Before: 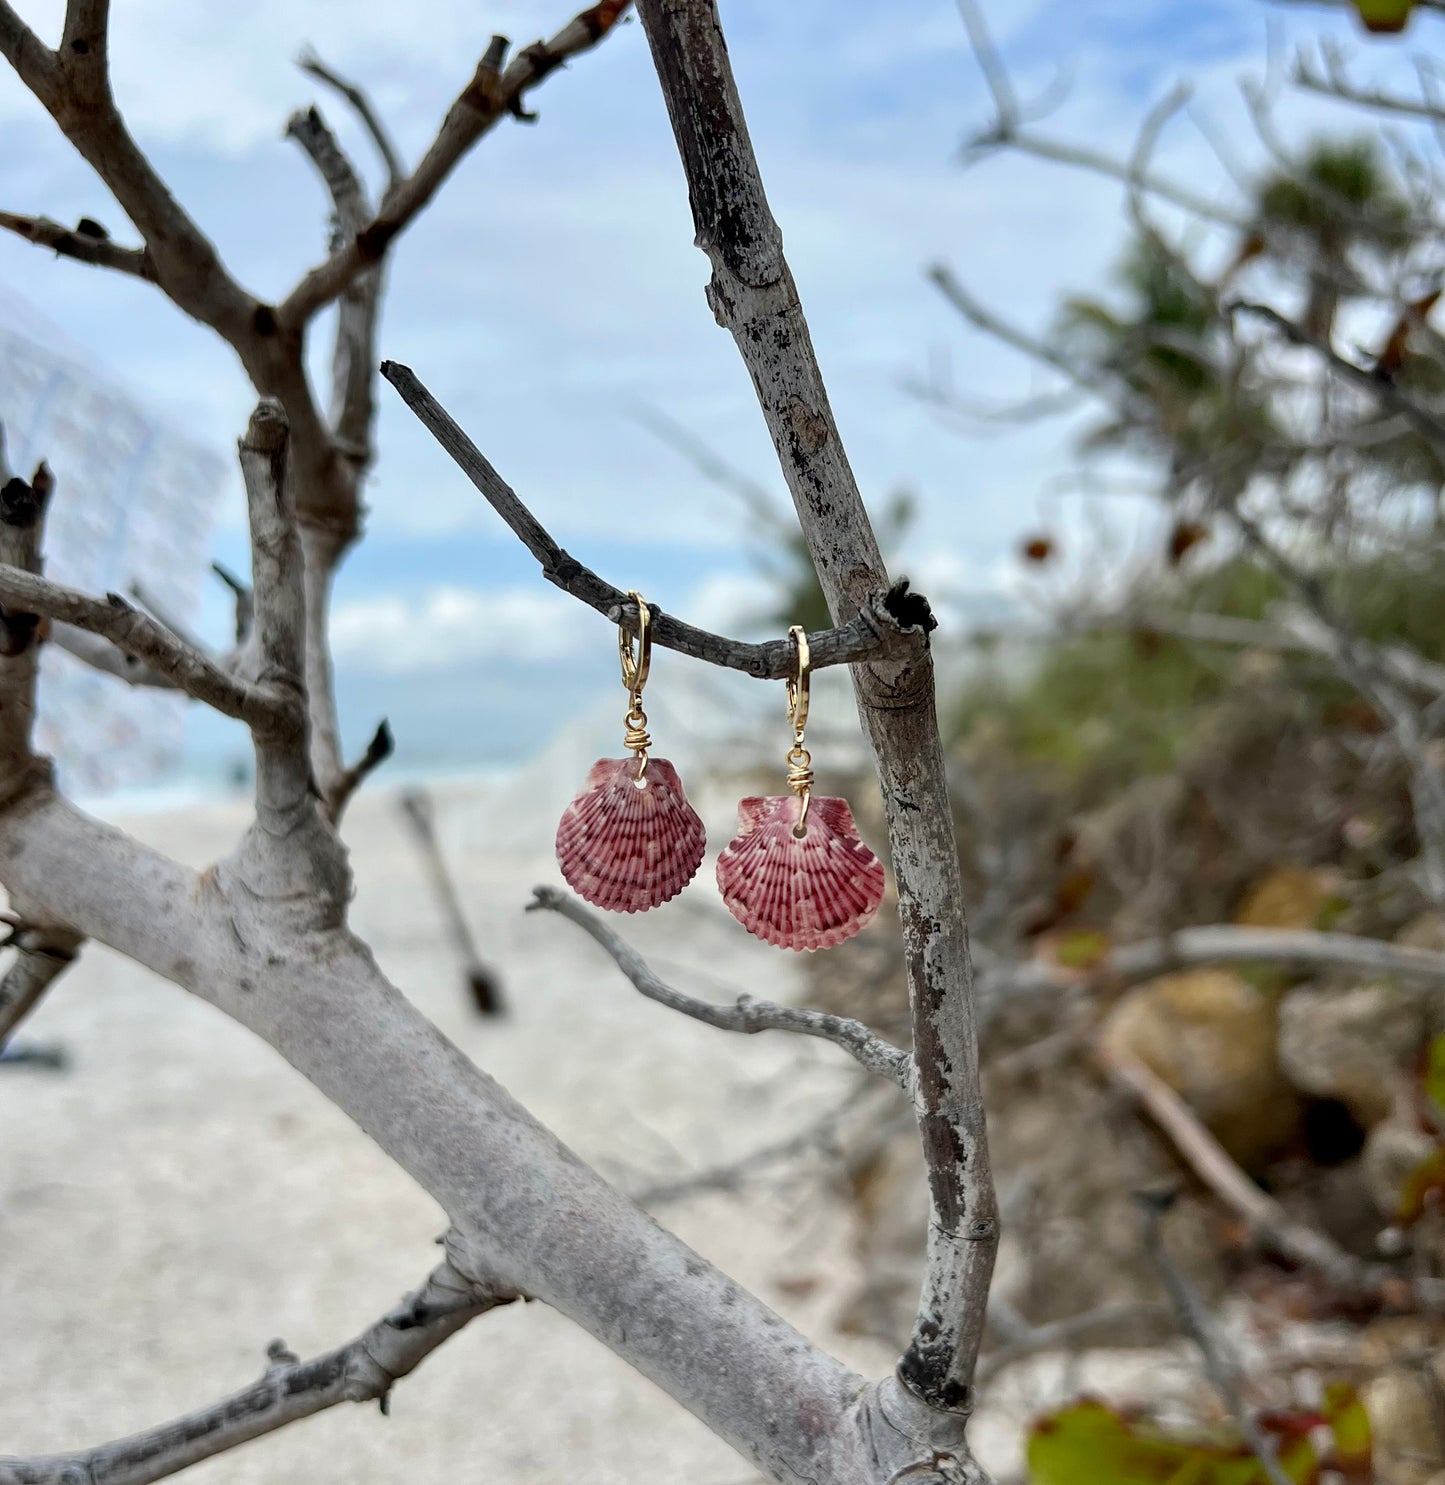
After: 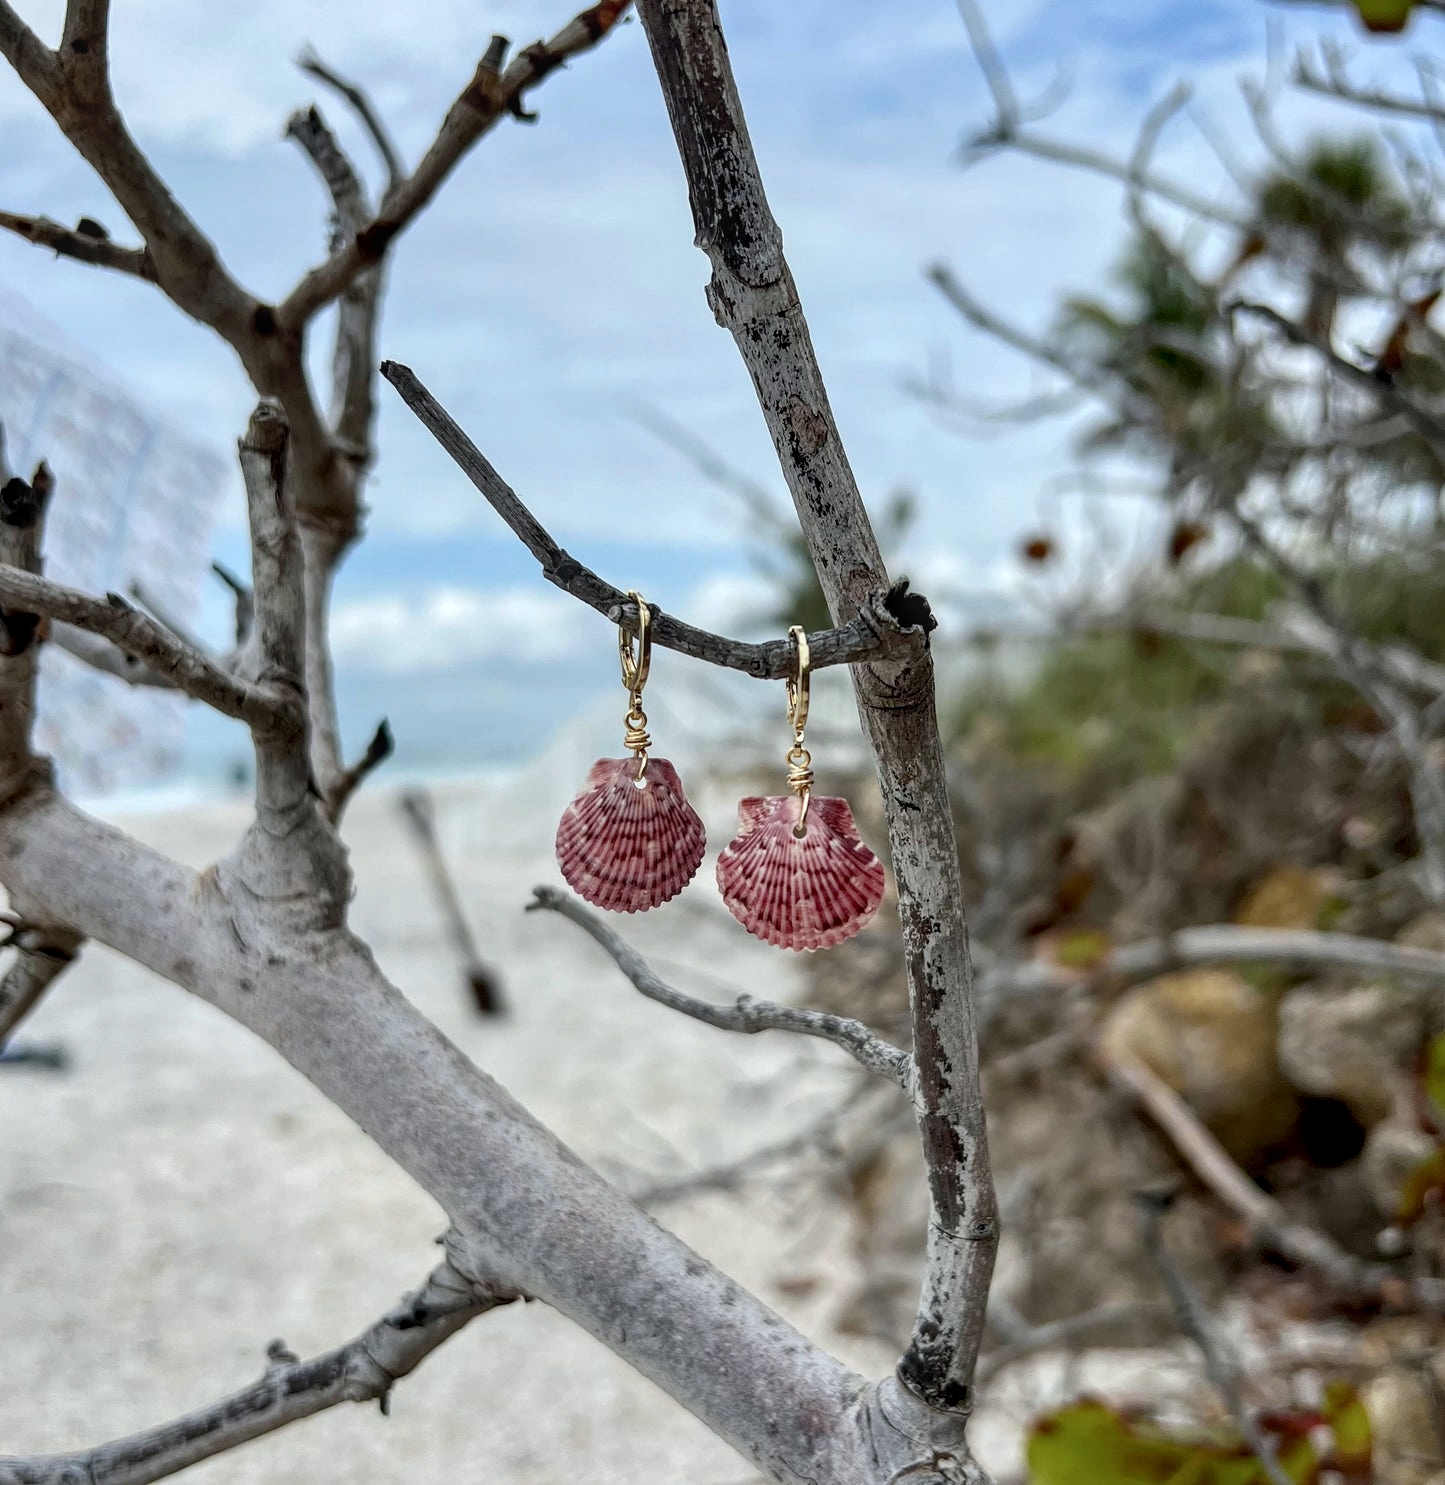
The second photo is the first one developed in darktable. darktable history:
local contrast: on, module defaults
contrast brightness saturation: saturation -0.05
white balance: red 0.986, blue 1.01
